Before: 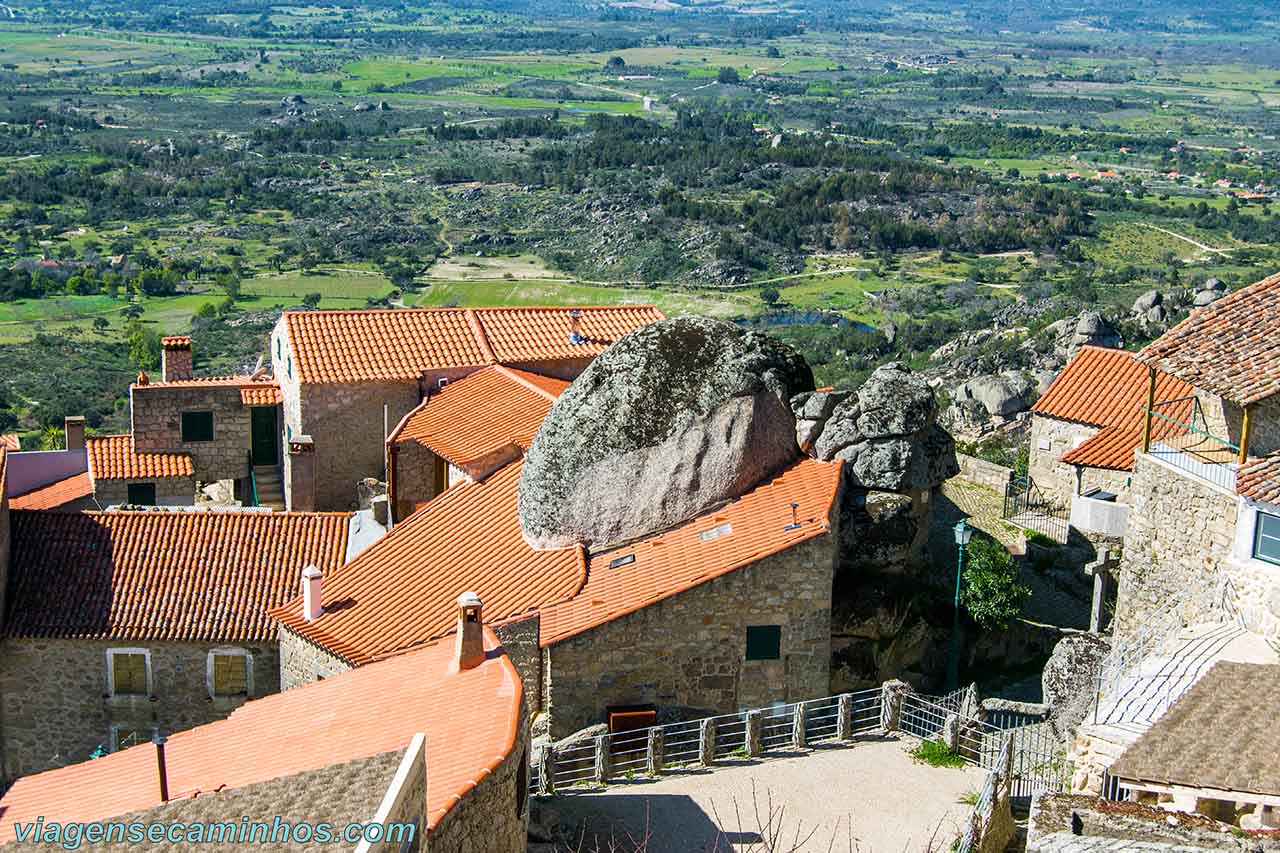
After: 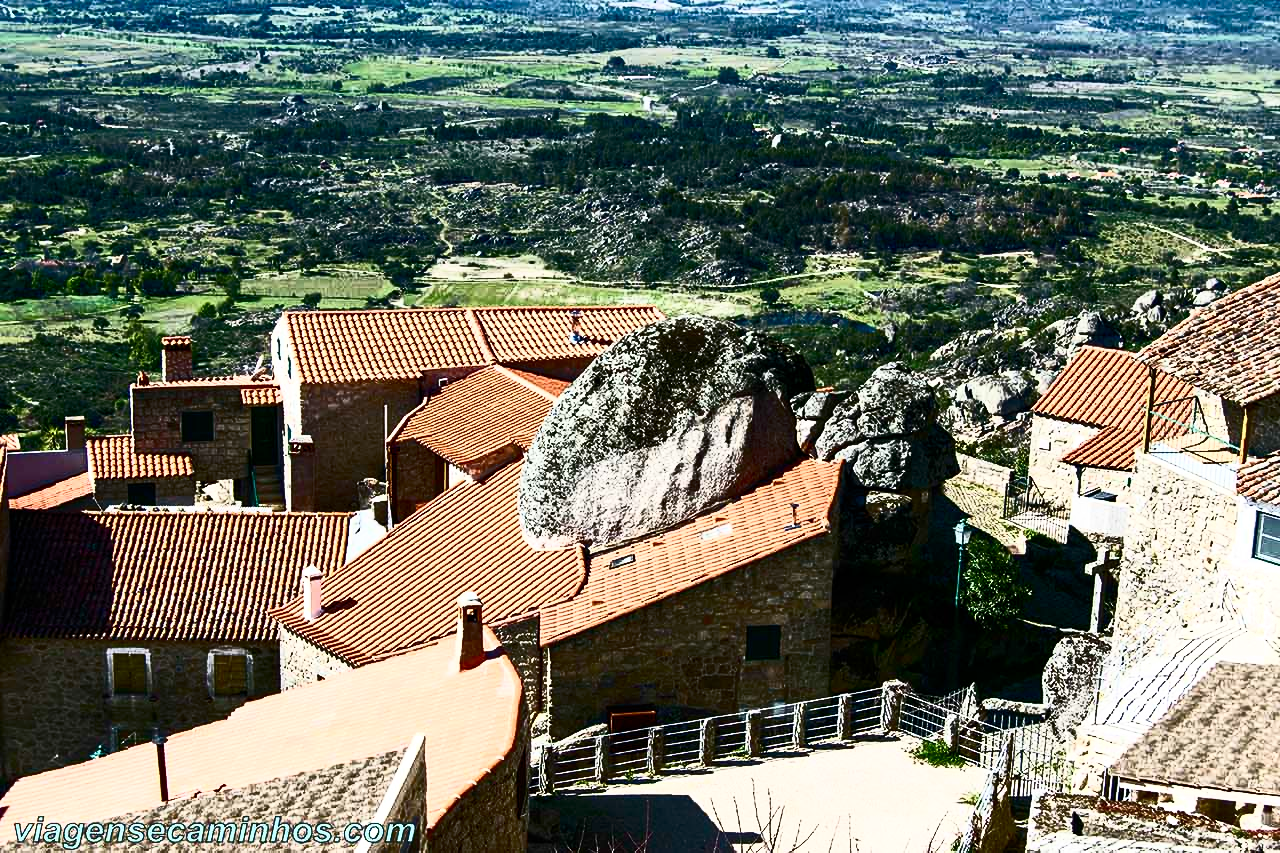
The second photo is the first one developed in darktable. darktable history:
contrast brightness saturation: contrast 0.401, brightness 0.1, saturation 0.213
color balance rgb: shadows lift › chroma 0.836%, shadows lift › hue 114.42°, power › hue 61.97°, perceptual saturation grading › global saturation 20%, perceptual saturation grading › highlights -50.552%, perceptual saturation grading › shadows 30.726%, perceptual brilliance grading › highlights 3.723%, perceptual brilliance grading › mid-tones -18.531%, perceptual brilliance grading › shadows -42.065%
tone equalizer: on, module defaults
shadows and highlights: shadows -1.83, highlights 41.07
